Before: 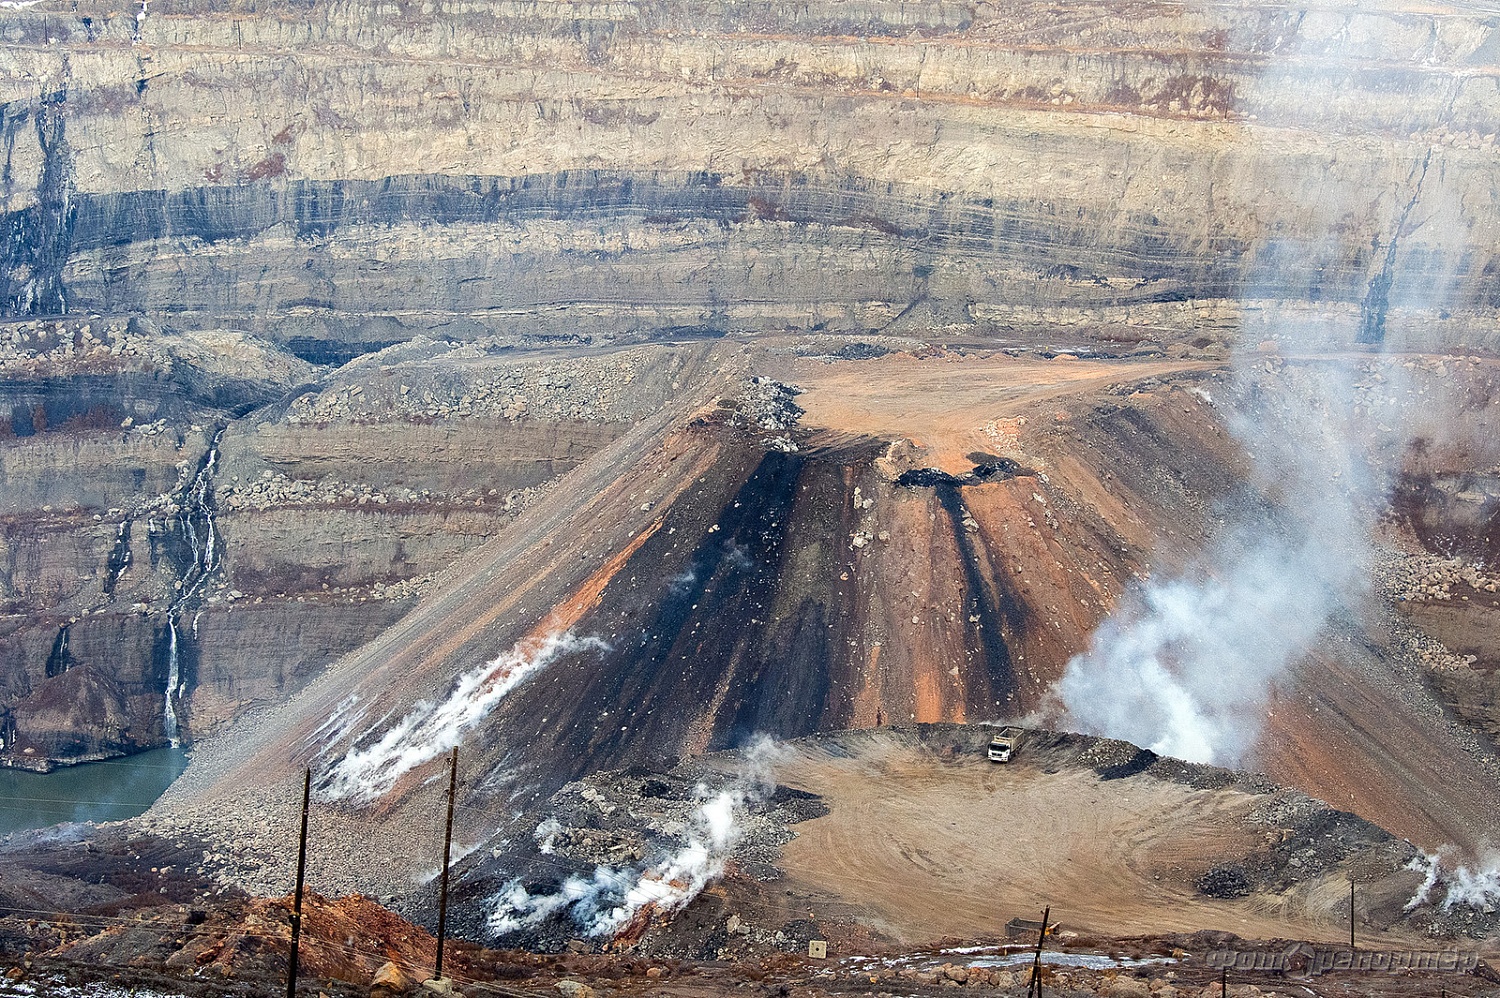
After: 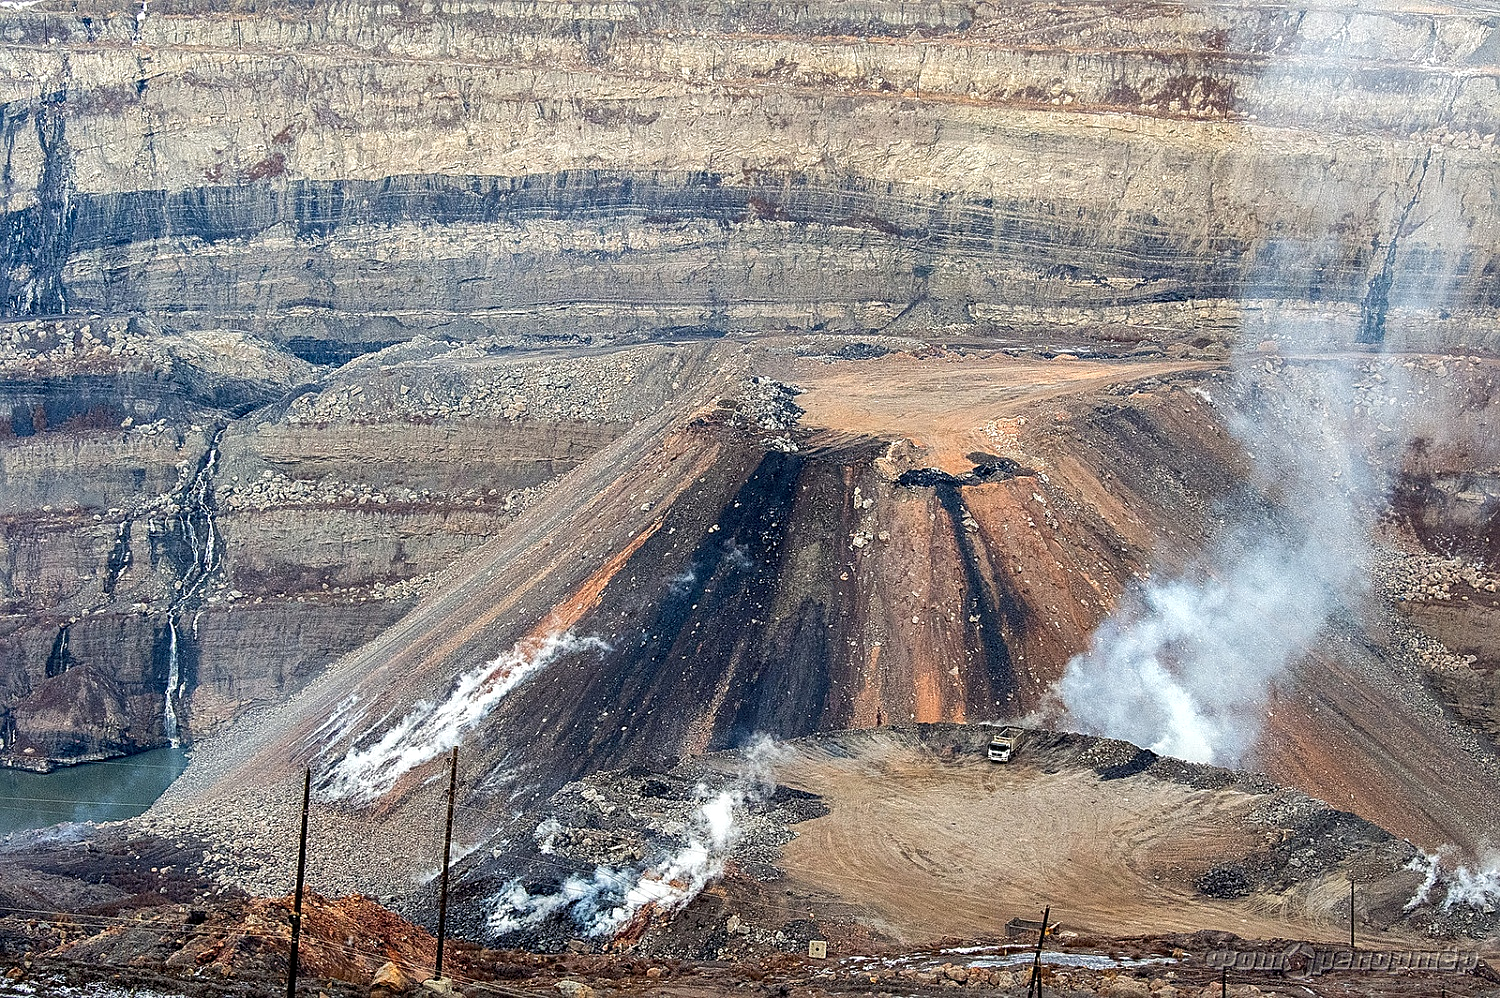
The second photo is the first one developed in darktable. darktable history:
shadows and highlights: shadows 33.4, highlights -46.16, compress 49.55%, soften with gaussian
sharpen: on, module defaults
local contrast: on, module defaults
